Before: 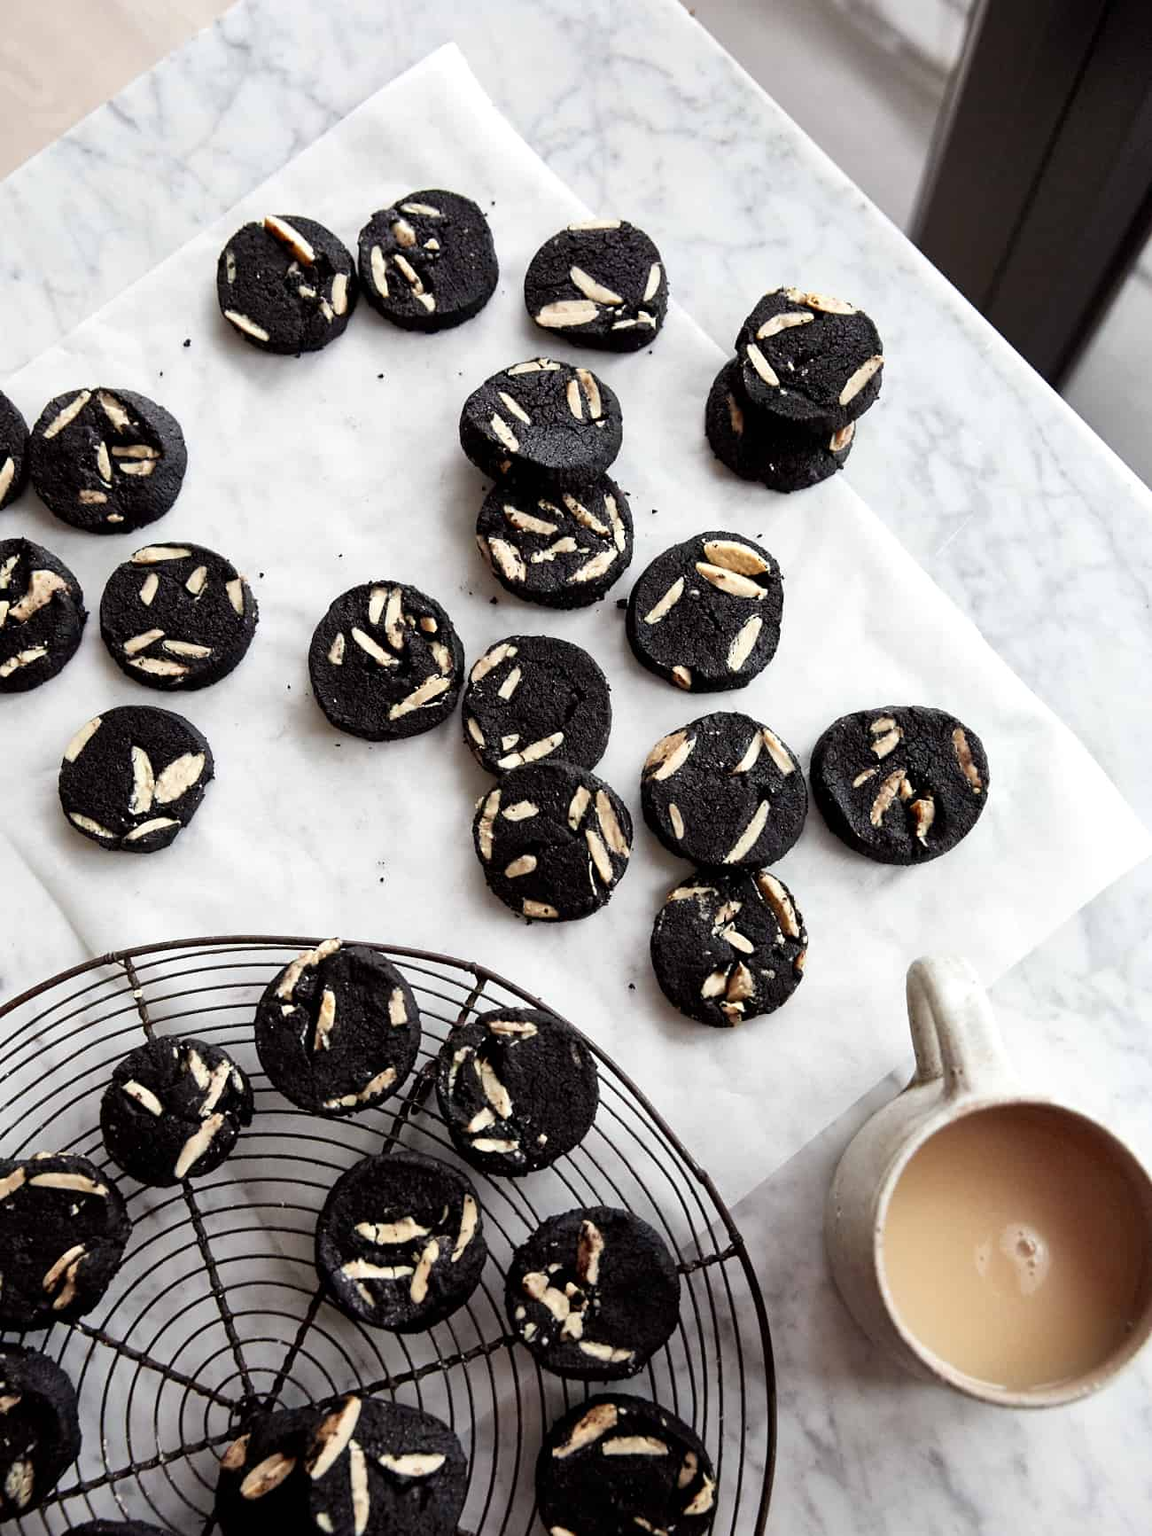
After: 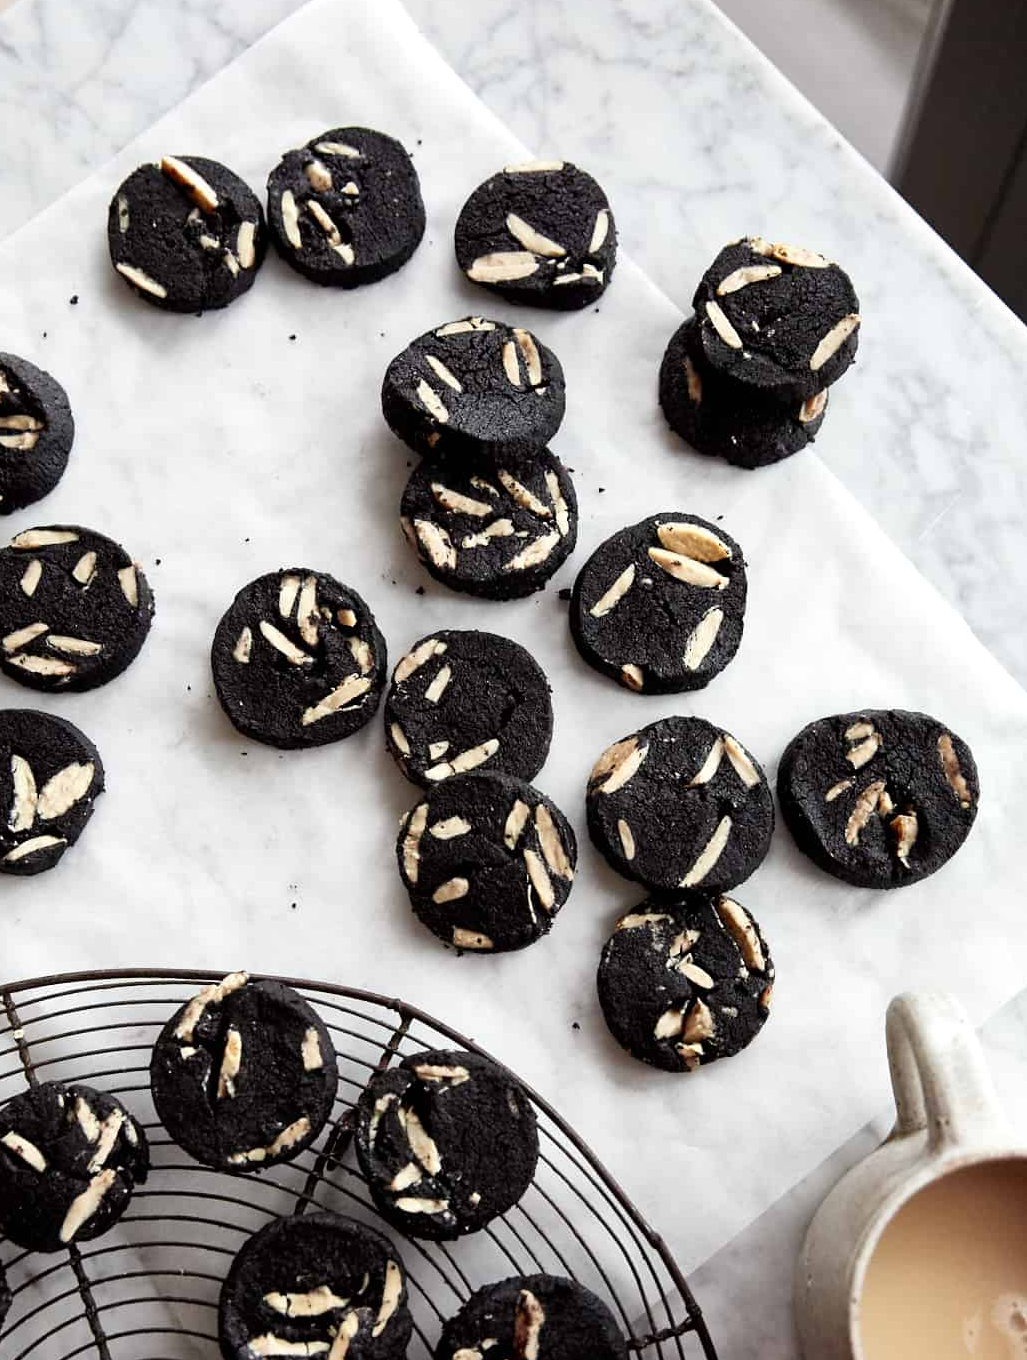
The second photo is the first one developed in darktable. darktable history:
crop and rotate: left 10.551%, top 5.09%, right 10.443%, bottom 16.402%
